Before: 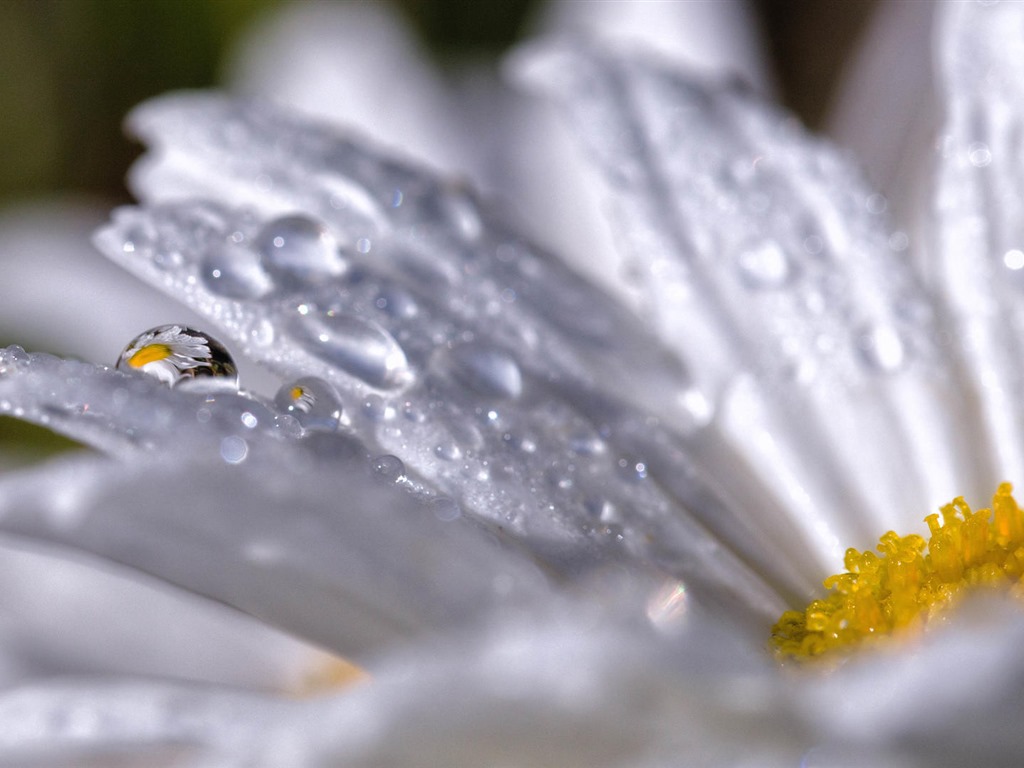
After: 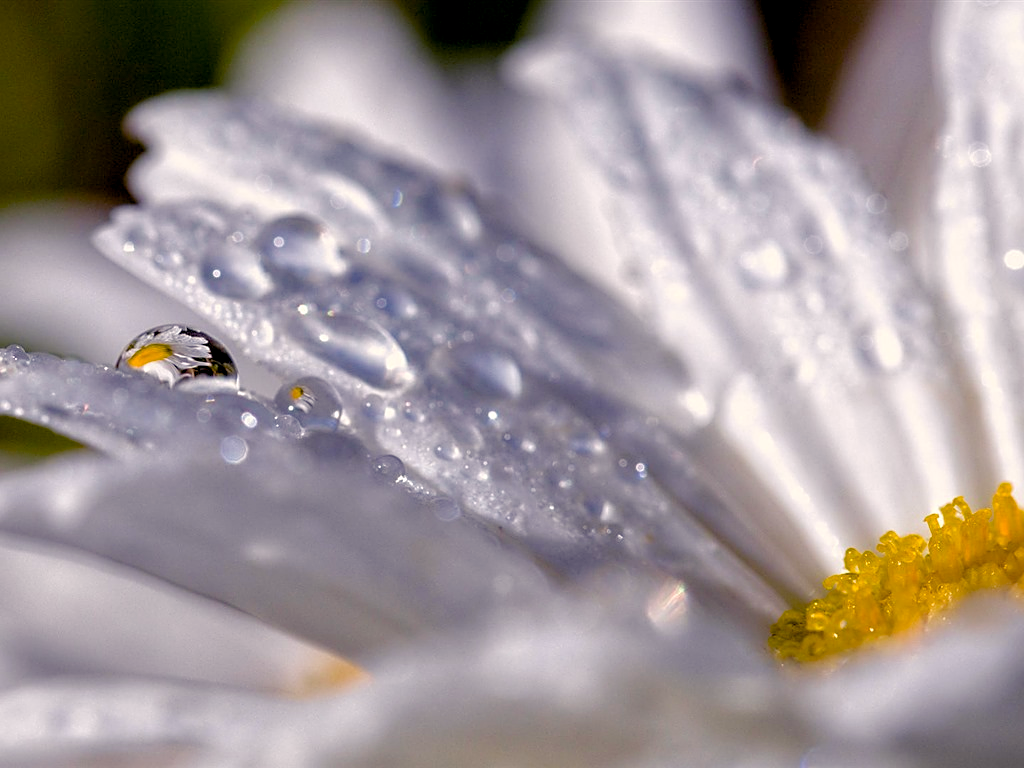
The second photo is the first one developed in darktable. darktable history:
sharpen: on, module defaults
color balance rgb: shadows lift › chroma 3%, shadows lift › hue 280.8°, power › hue 330°, highlights gain › chroma 3%, highlights gain › hue 75.6°, global offset › luminance -1%, perceptual saturation grading › global saturation 20%, perceptual saturation grading › highlights -25%, perceptual saturation grading › shadows 50%, global vibrance 20%
